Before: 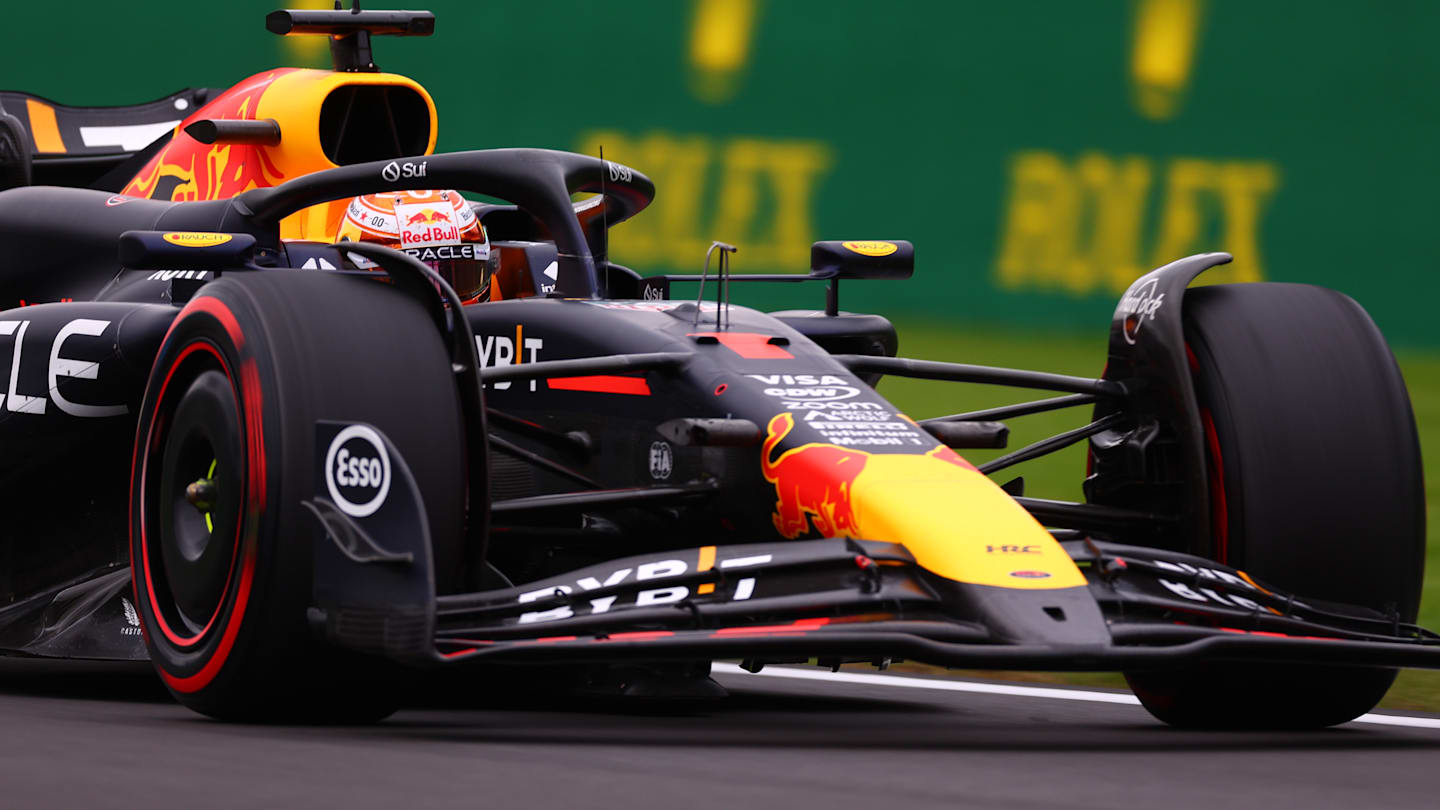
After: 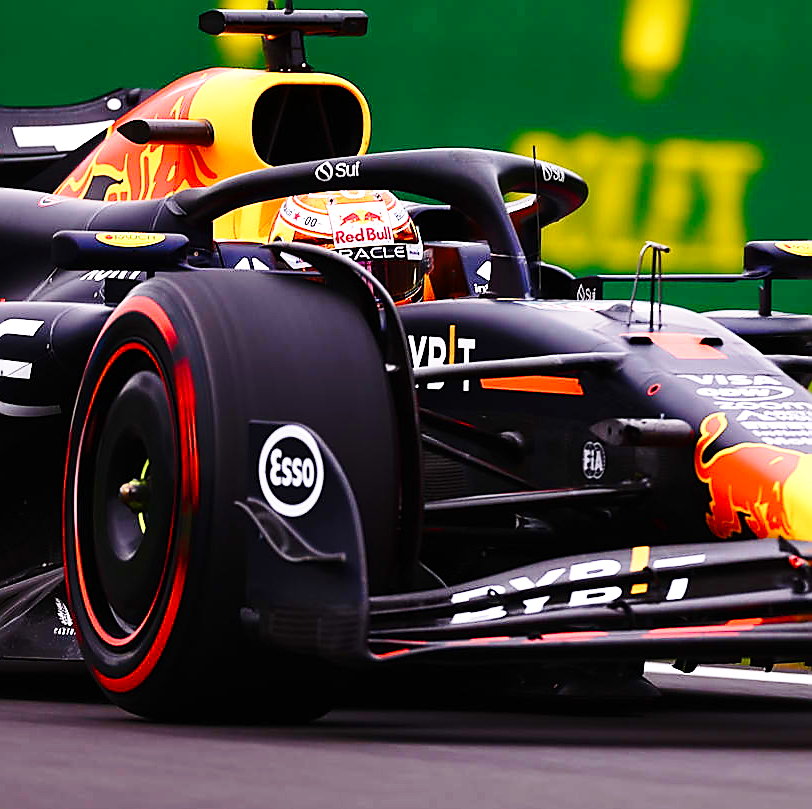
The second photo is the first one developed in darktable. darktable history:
crop: left 4.707%, right 38.864%
base curve: curves: ch0 [(0, 0) (0.028, 0.03) (0.121, 0.232) (0.46, 0.748) (0.859, 0.968) (1, 1)], preserve colors none
color balance rgb: perceptual saturation grading › global saturation 20%, perceptual saturation grading › highlights -24.746%, perceptual saturation grading › shadows 25.265%, global vibrance 20%
tone equalizer: -8 EV -0.441 EV, -7 EV -0.357 EV, -6 EV -0.34 EV, -5 EV -0.242 EV, -3 EV 0.254 EV, -2 EV 0.317 EV, -1 EV 0.369 EV, +0 EV 0.418 EV, edges refinement/feathering 500, mask exposure compensation -1.57 EV, preserve details no
contrast brightness saturation: contrast 0.013, saturation -0.062
sharpen: radius 1.352, amount 1.246, threshold 0.752
